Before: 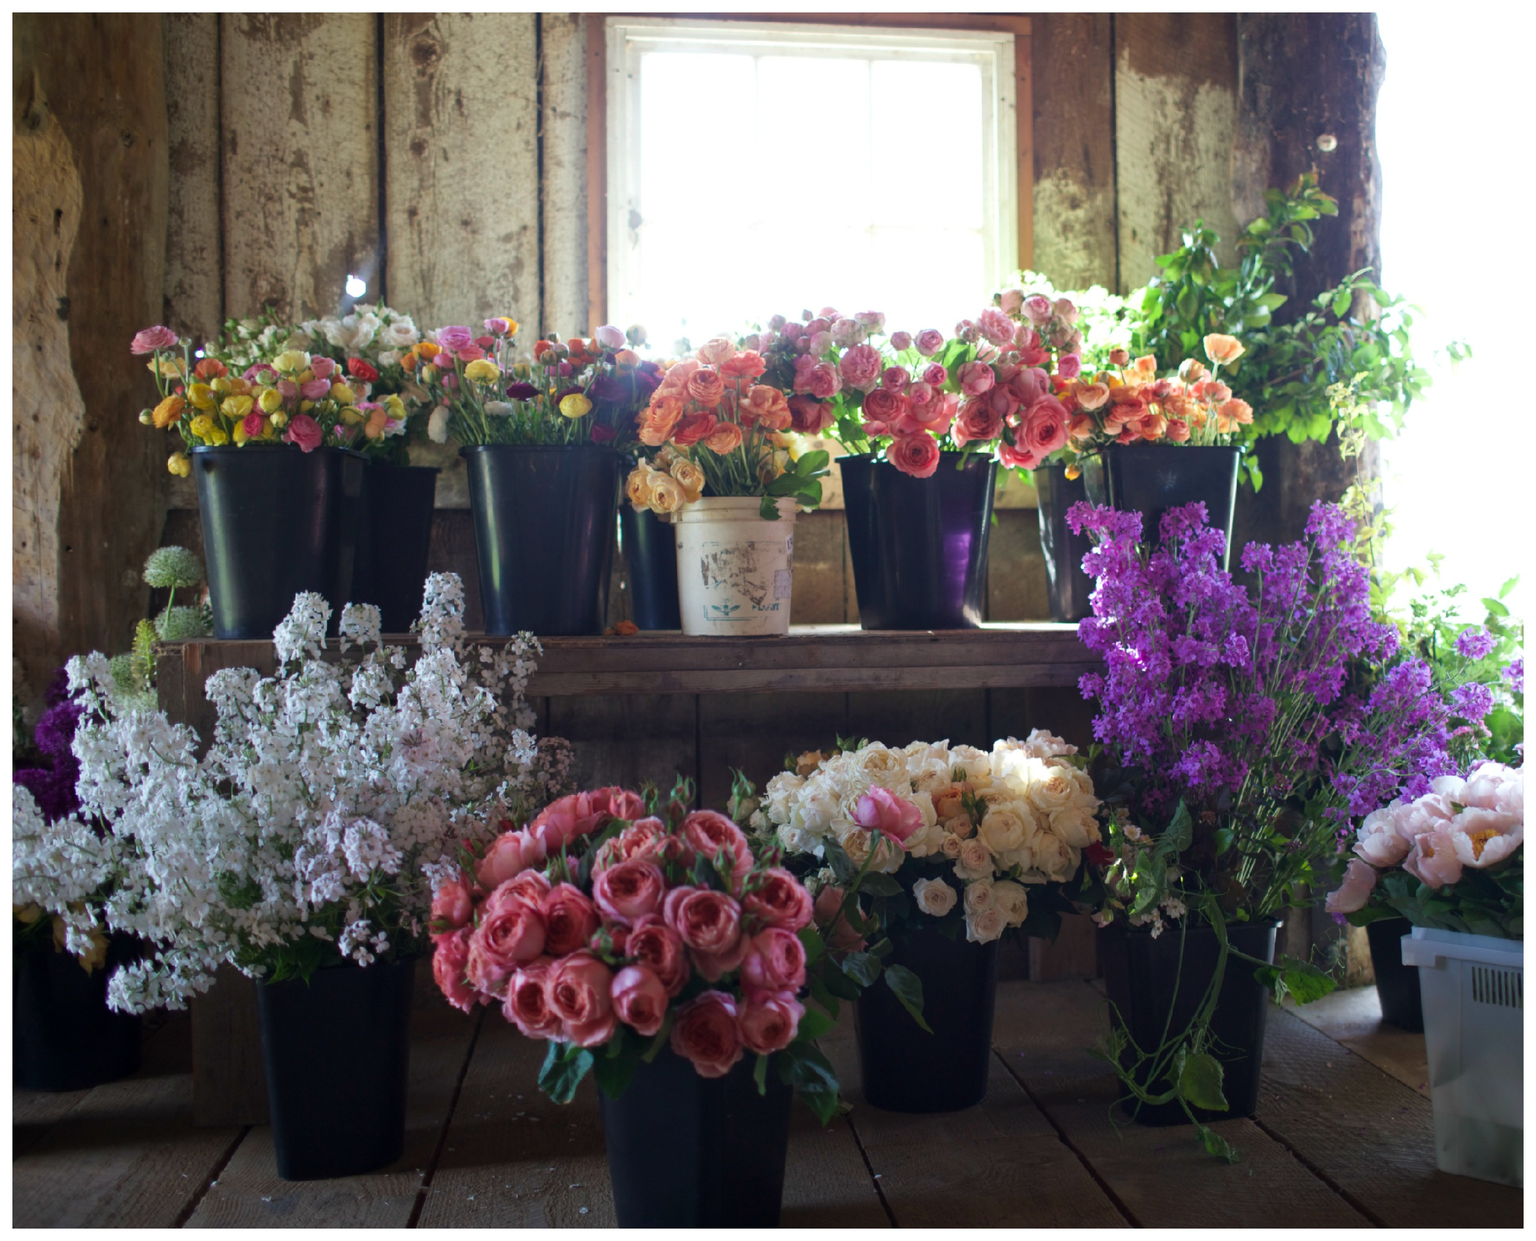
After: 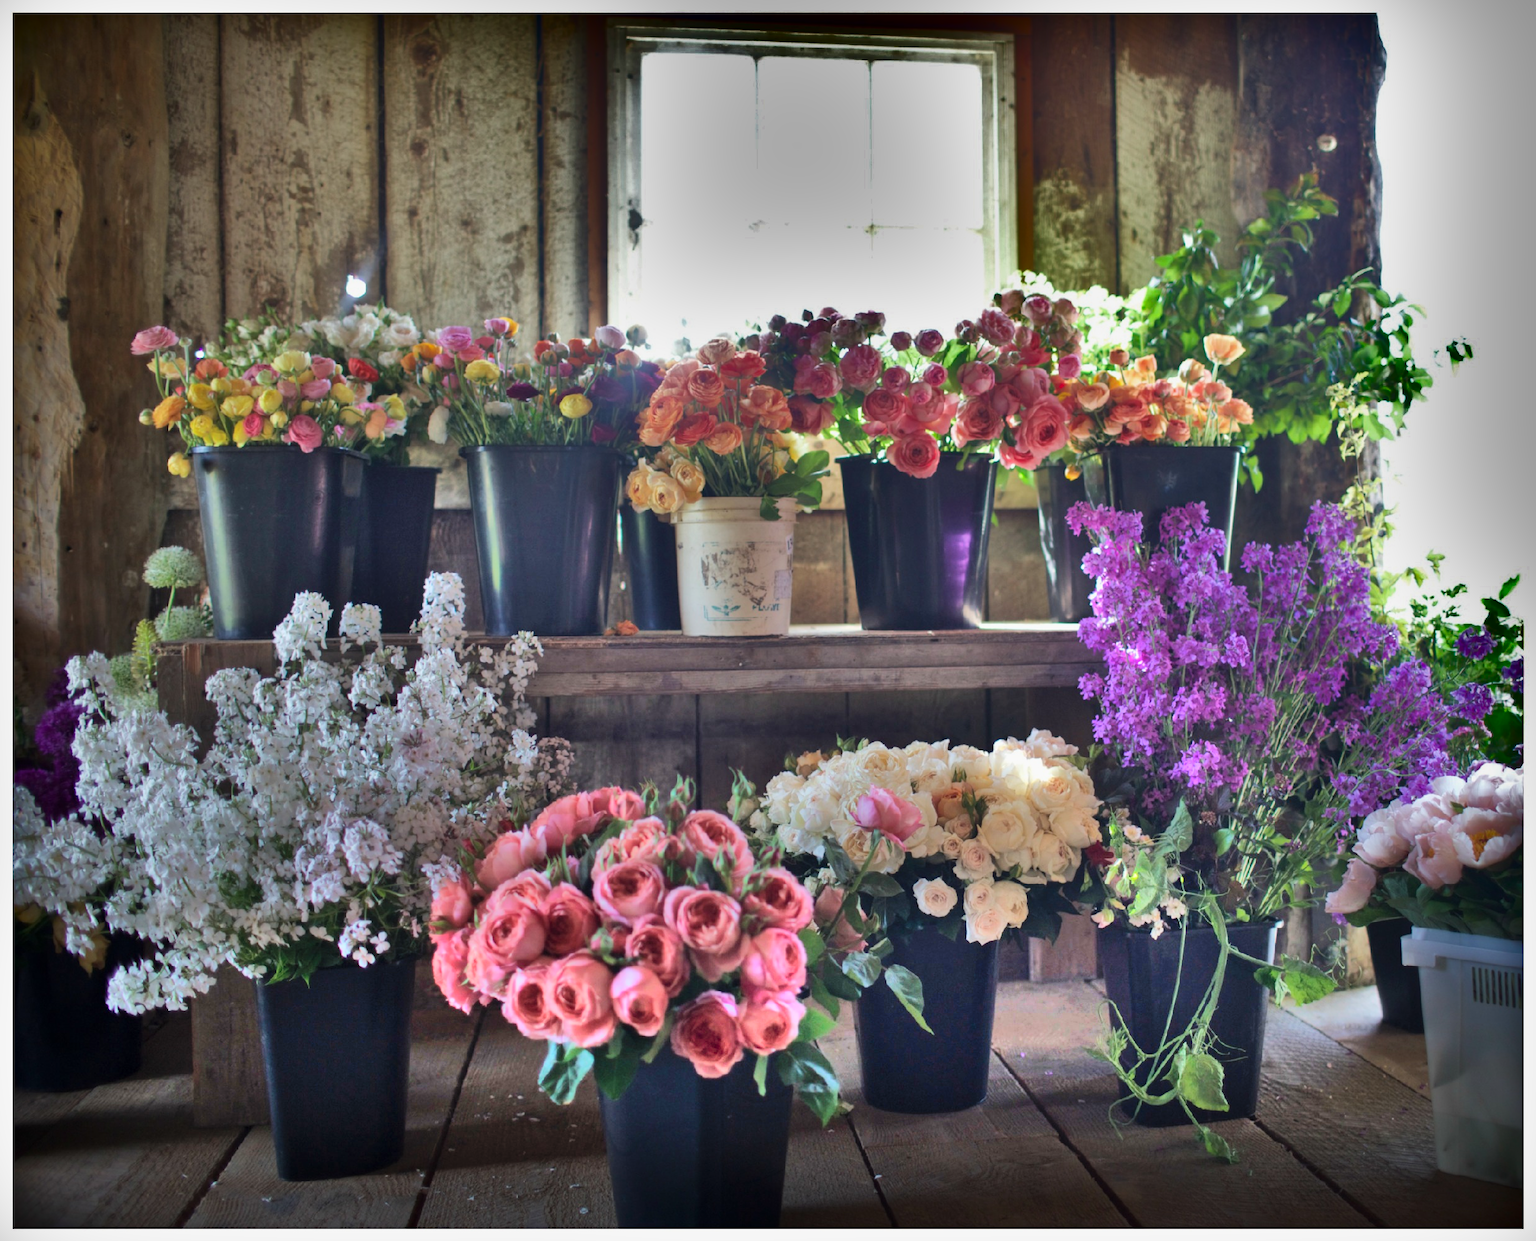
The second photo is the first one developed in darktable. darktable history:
shadows and highlights: radius 124.01, shadows 99.14, white point adjustment -2.82, highlights -98.88, soften with gaussian
